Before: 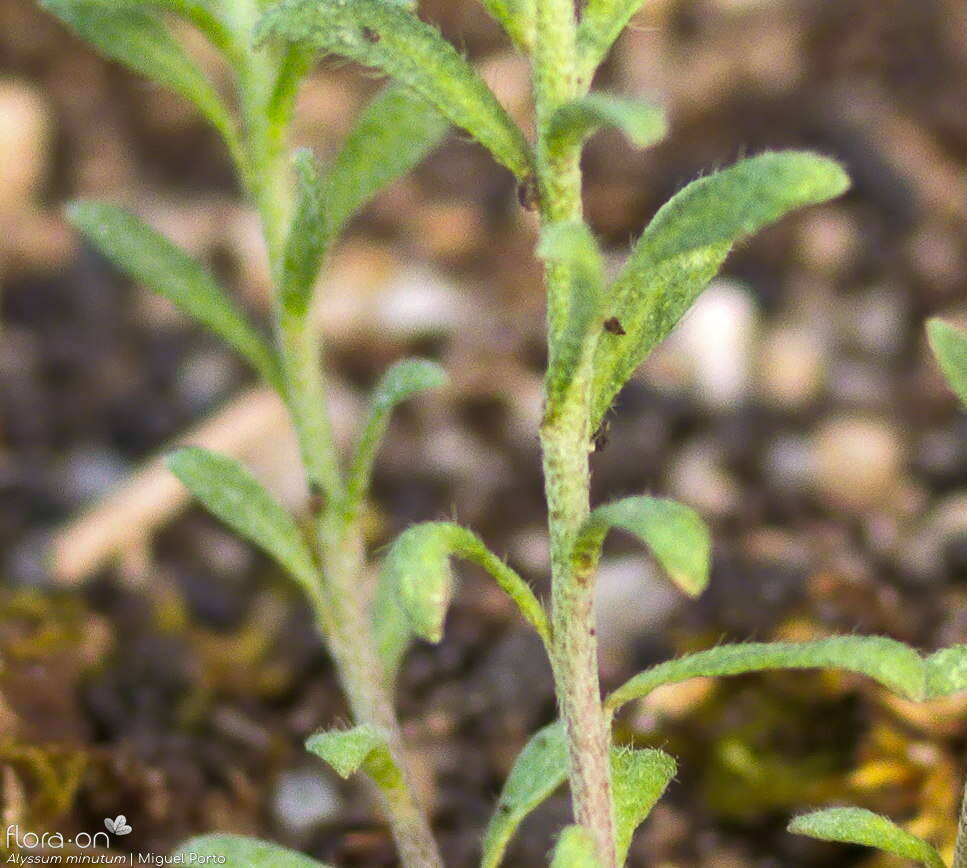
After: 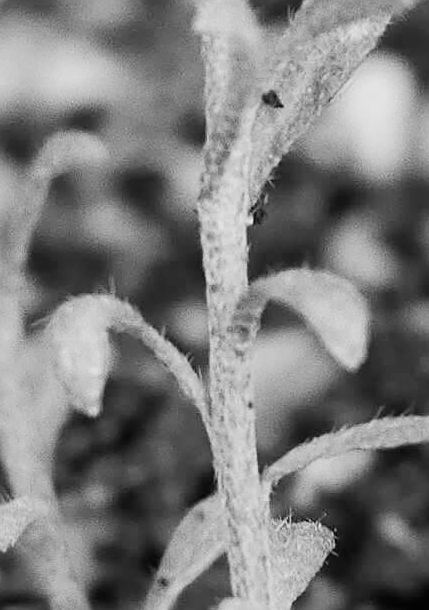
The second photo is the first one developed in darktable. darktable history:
filmic rgb: black relative exposure -7.65 EV, white relative exposure 4.56 EV, hardness 3.61, color science v6 (2022)
monochrome: a 32, b 64, size 2.3, highlights 1
color balance rgb: shadows lift › luminance -20%, power › hue 72.24°, highlights gain › luminance 15%, global offset › hue 171.6°, perceptual saturation grading › highlights -15%, perceptual saturation grading › shadows 25%, global vibrance 30%, contrast 10%
sharpen: on, module defaults
crop: left 35.432%, top 26.233%, right 20.145%, bottom 3.432%
